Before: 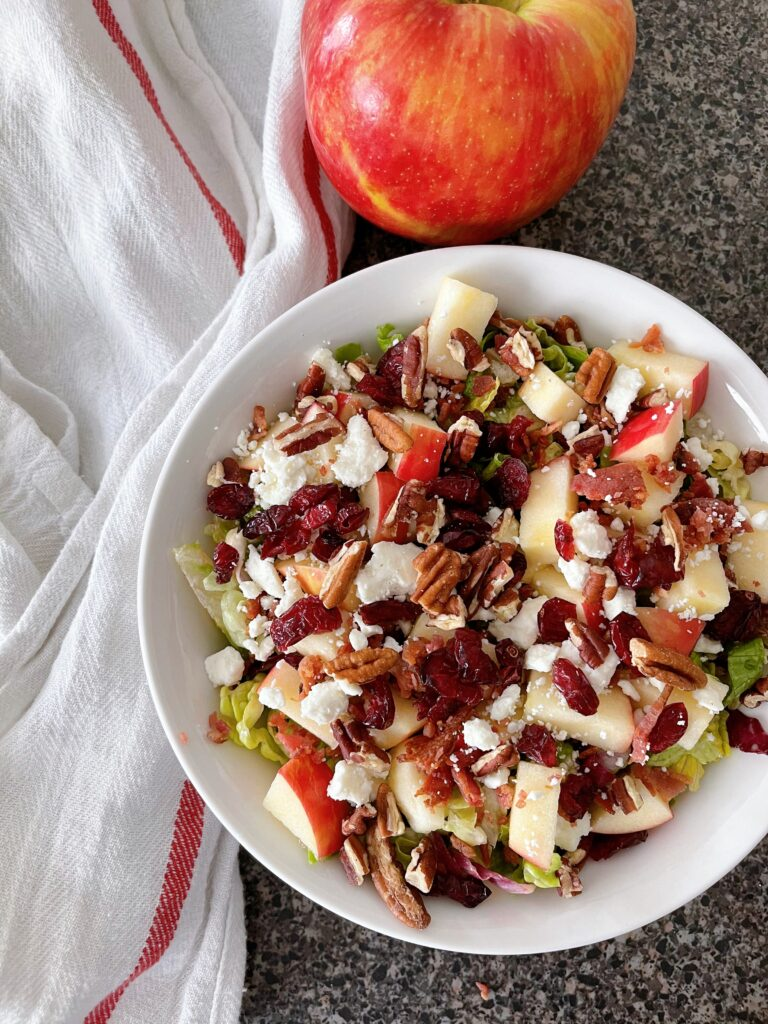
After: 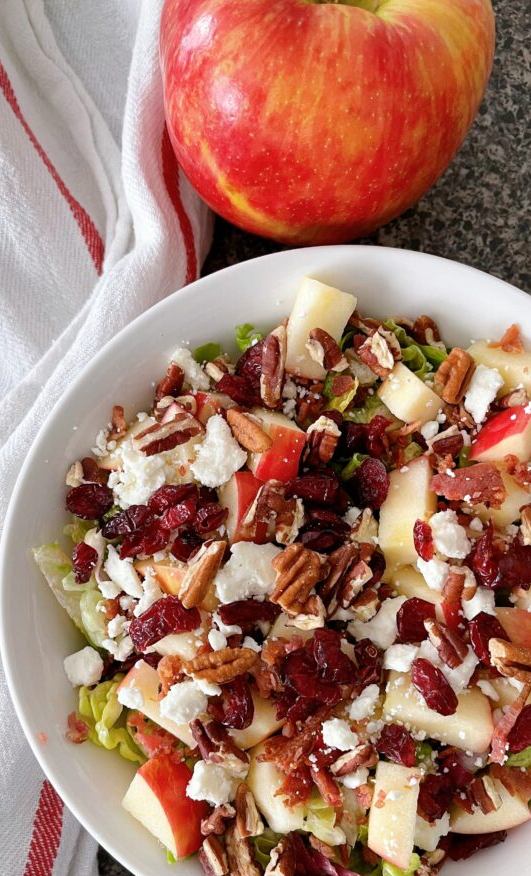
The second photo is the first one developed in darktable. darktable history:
crop: left 18.448%, right 12.383%, bottom 14.406%
